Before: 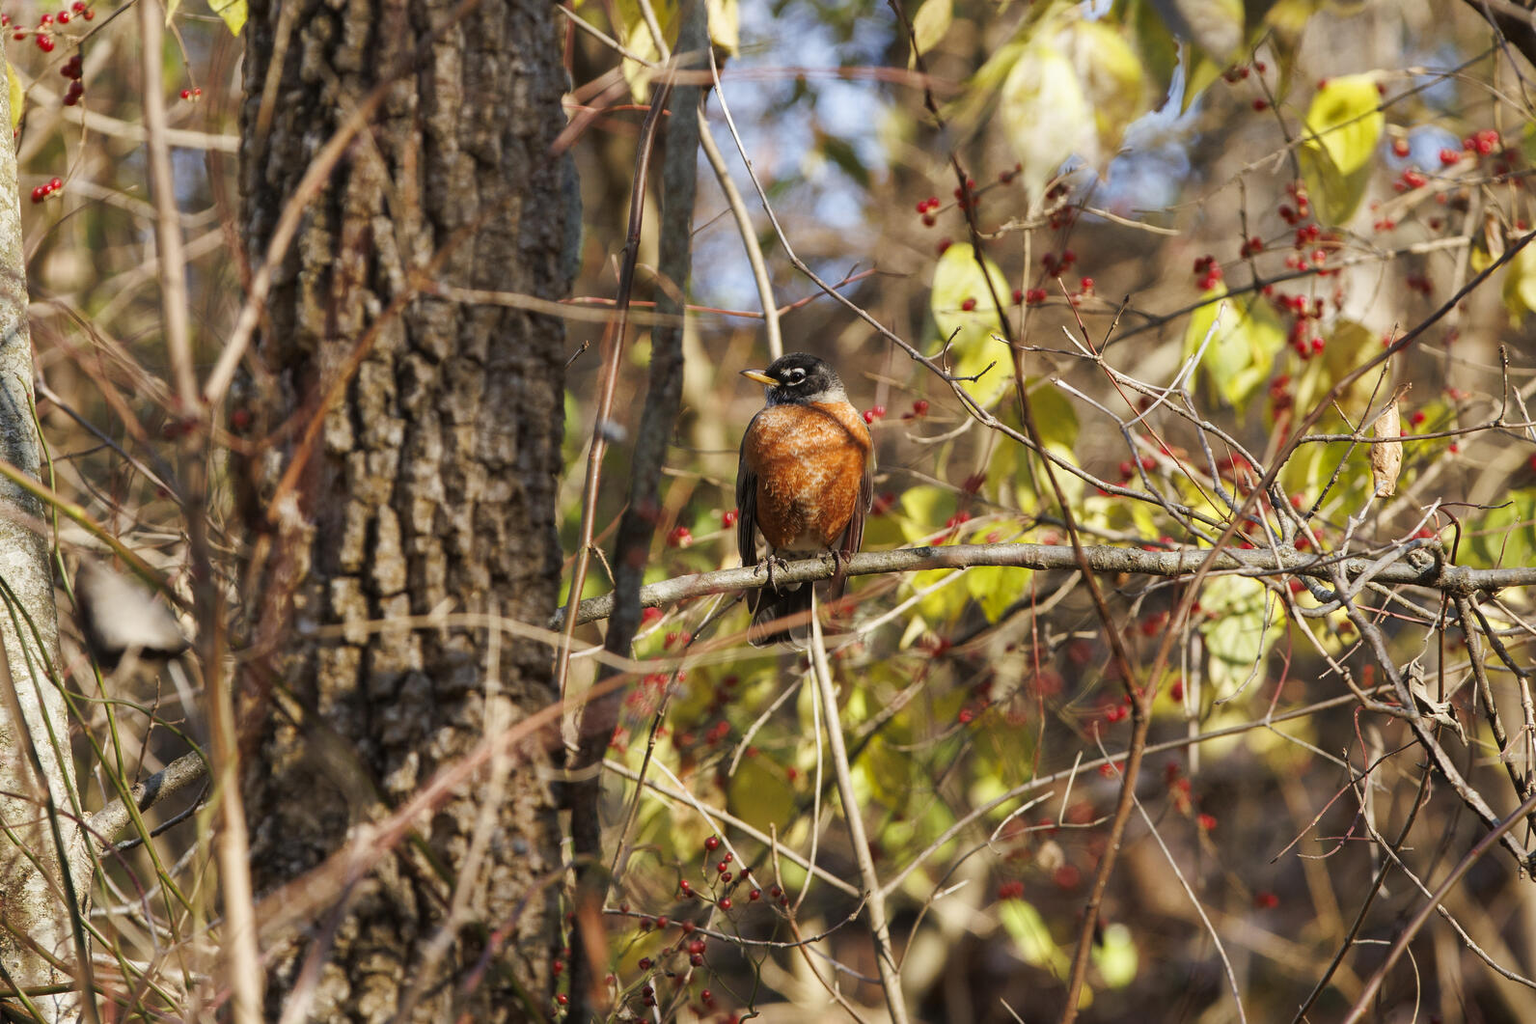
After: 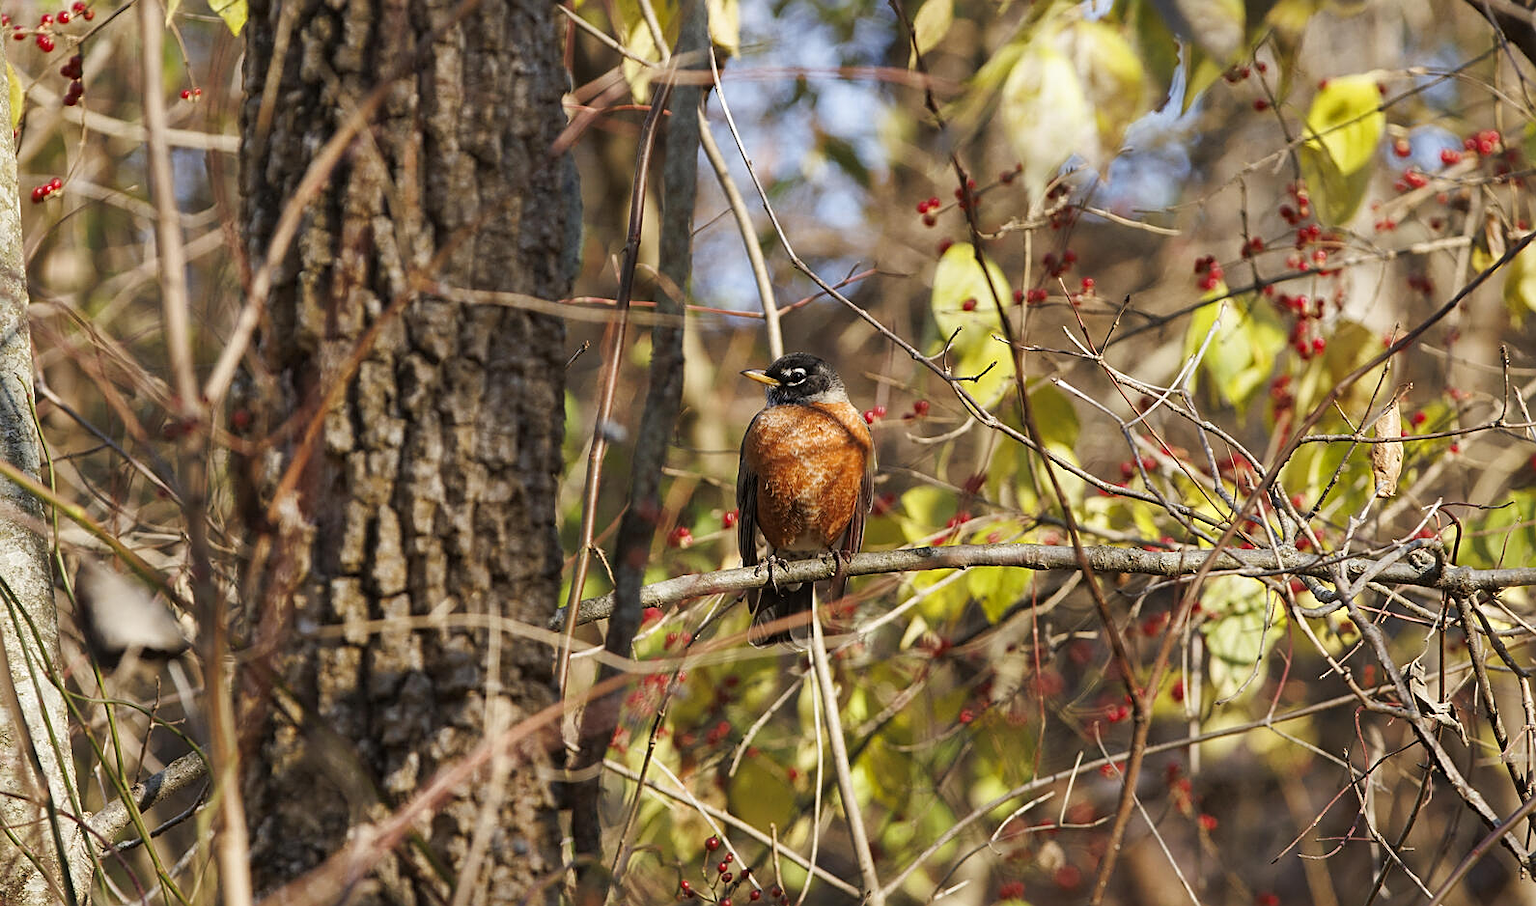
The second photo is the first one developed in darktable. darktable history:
crop and rotate: top 0%, bottom 11.49%
sharpen: on, module defaults
